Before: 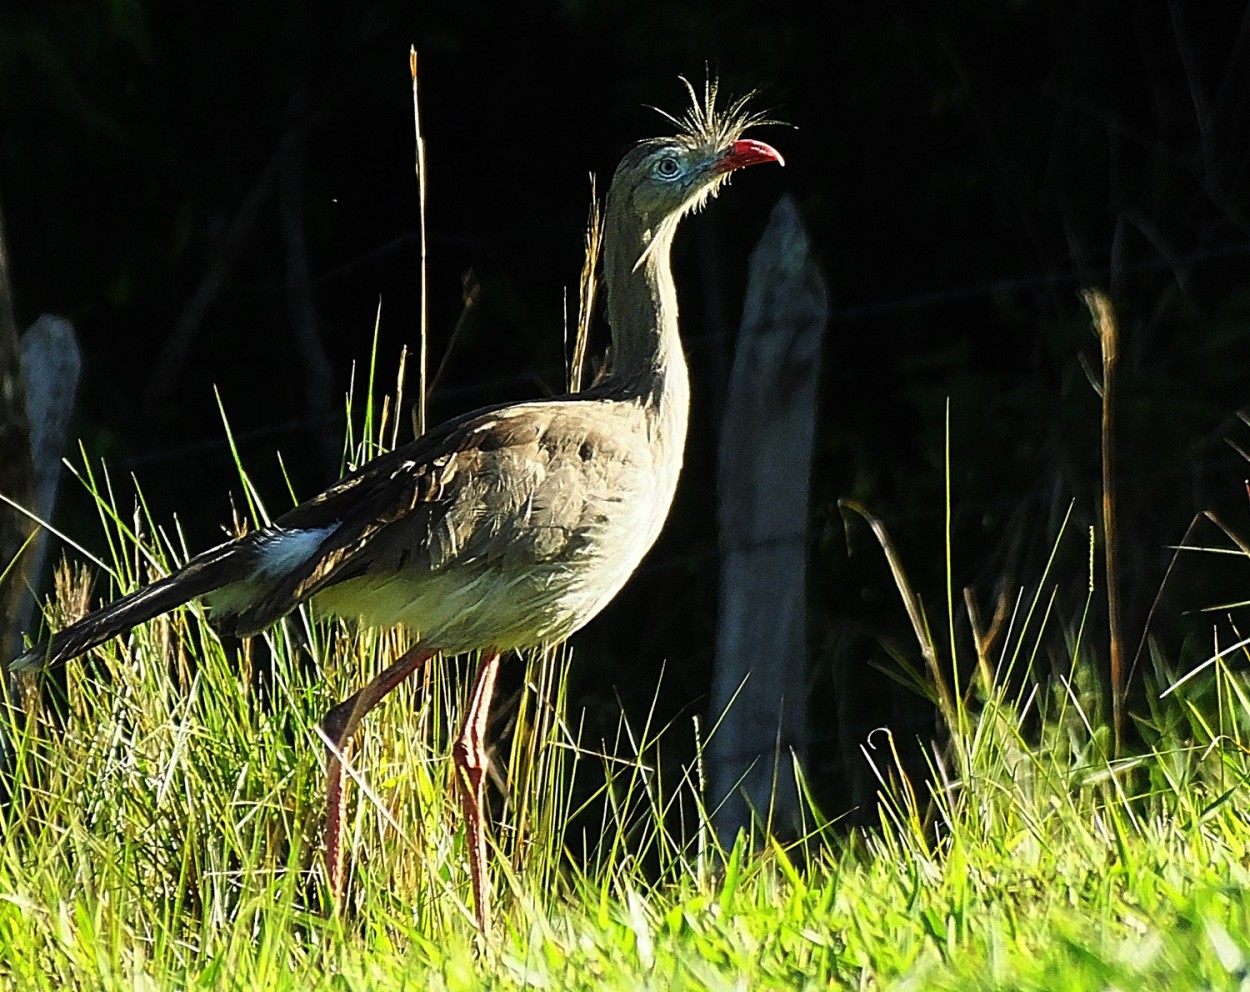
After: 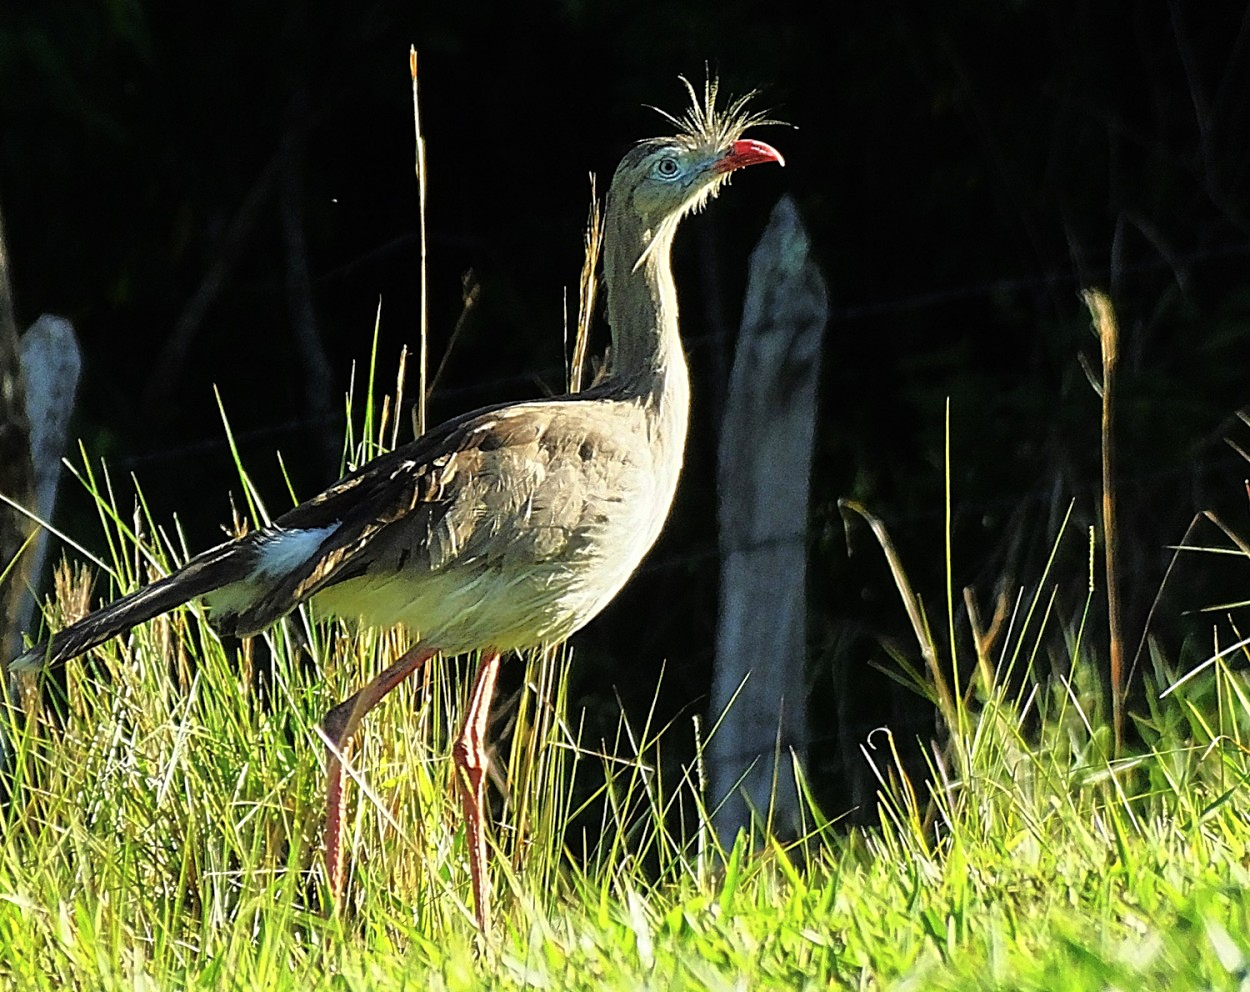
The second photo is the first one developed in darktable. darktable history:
contrast brightness saturation: saturation -0.053
tone equalizer: -7 EV 0.162 EV, -6 EV 0.637 EV, -5 EV 1.12 EV, -4 EV 1.32 EV, -3 EV 1.16 EV, -2 EV 0.6 EV, -1 EV 0.162 EV
